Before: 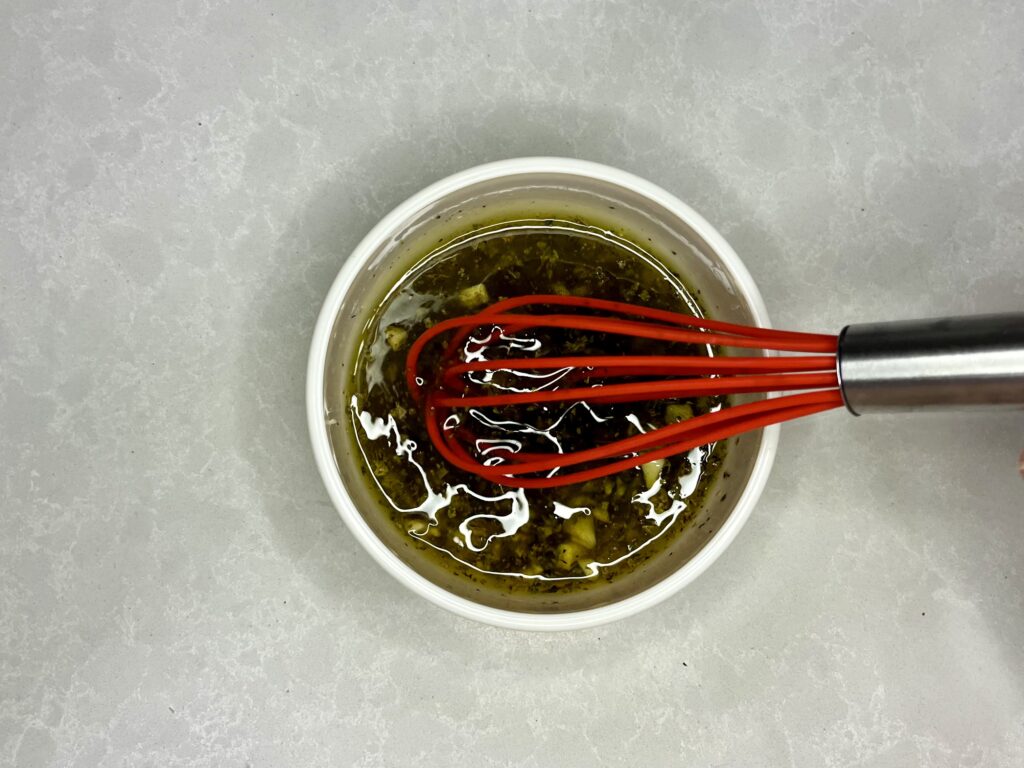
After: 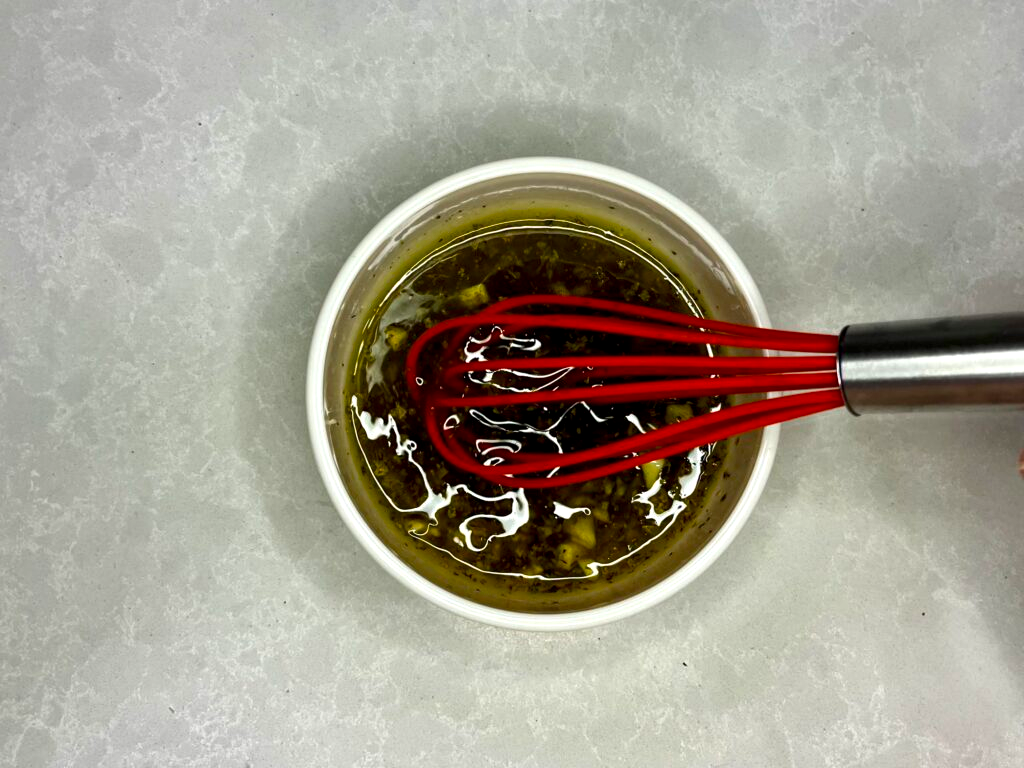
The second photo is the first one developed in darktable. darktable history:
local contrast: highlights 100%, shadows 100%, detail 120%, midtone range 0.2
color balance rgb: linear chroma grading › global chroma 10%, perceptual saturation grading › global saturation 5%, perceptual brilliance grading › global brilliance 4%, global vibrance 7%, saturation formula JzAzBz (2021)
contrast brightness saturation: brightness -0.09
